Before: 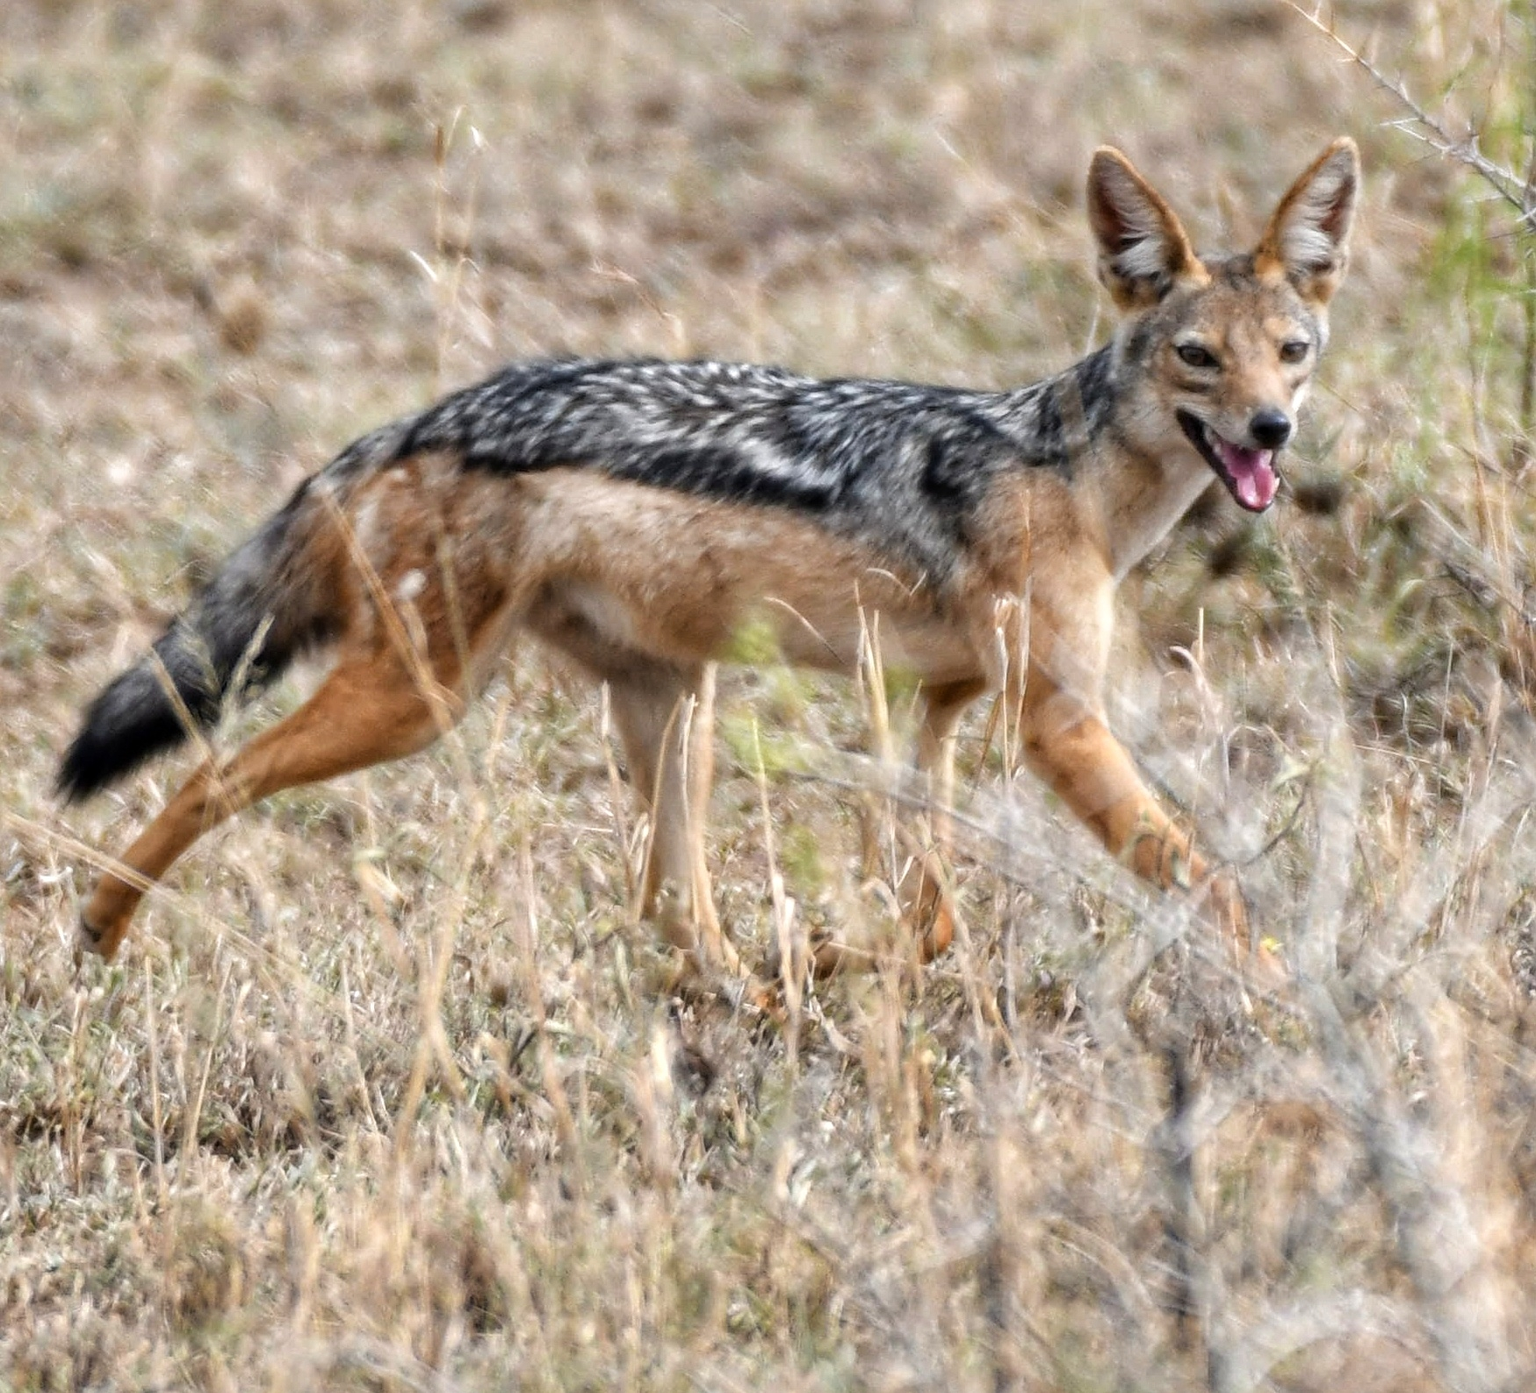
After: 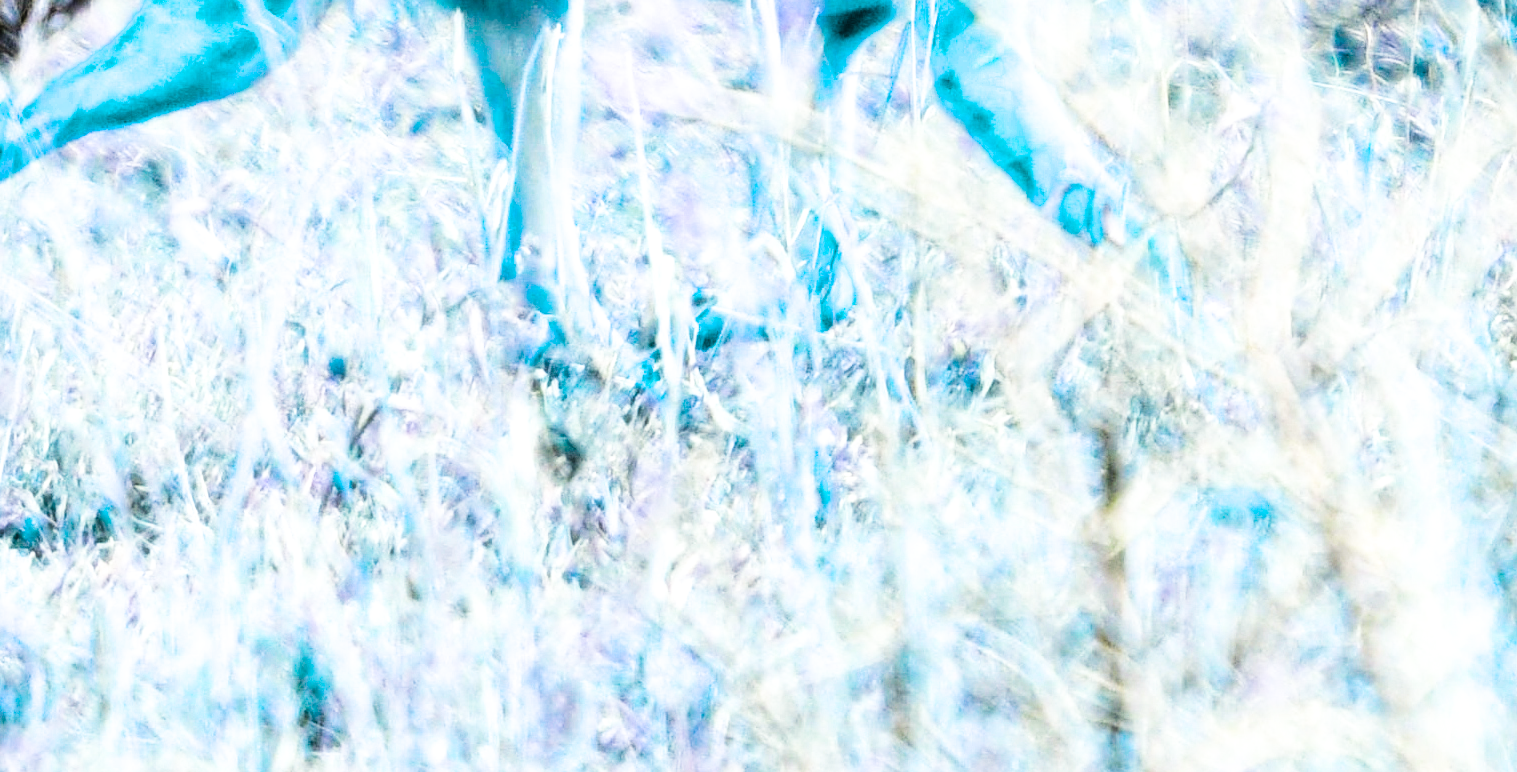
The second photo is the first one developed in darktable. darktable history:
color calibration: illuminant as shot in camera, x 0.358, y 0.373, temperature 4628.91 K
haze removal: strength -0.108, compatibility mode true, adaptive false
exposure: black level correction 0, exposure 1.381 EV, compensate highlight preservation false
filmic rgb: black relative exposure -5.15 EV, white relative exposure 3.51 EV, hardness 3.16, contrast 1.299, highlights saturation mix -49.53%
crop and rotate: left 13.253%, top 48.354%, bottom 2.955%
color balance rgb: linear chroma grading › global chroma 15.279%, perceptual saturation grading › global saturation 20%, perceptual saturation grading › highlights 2.127%, perceptual saturation grading › shadows 49.92%, hue shift 178.91°, global vibrance 49.354%, contrast 0.241%
